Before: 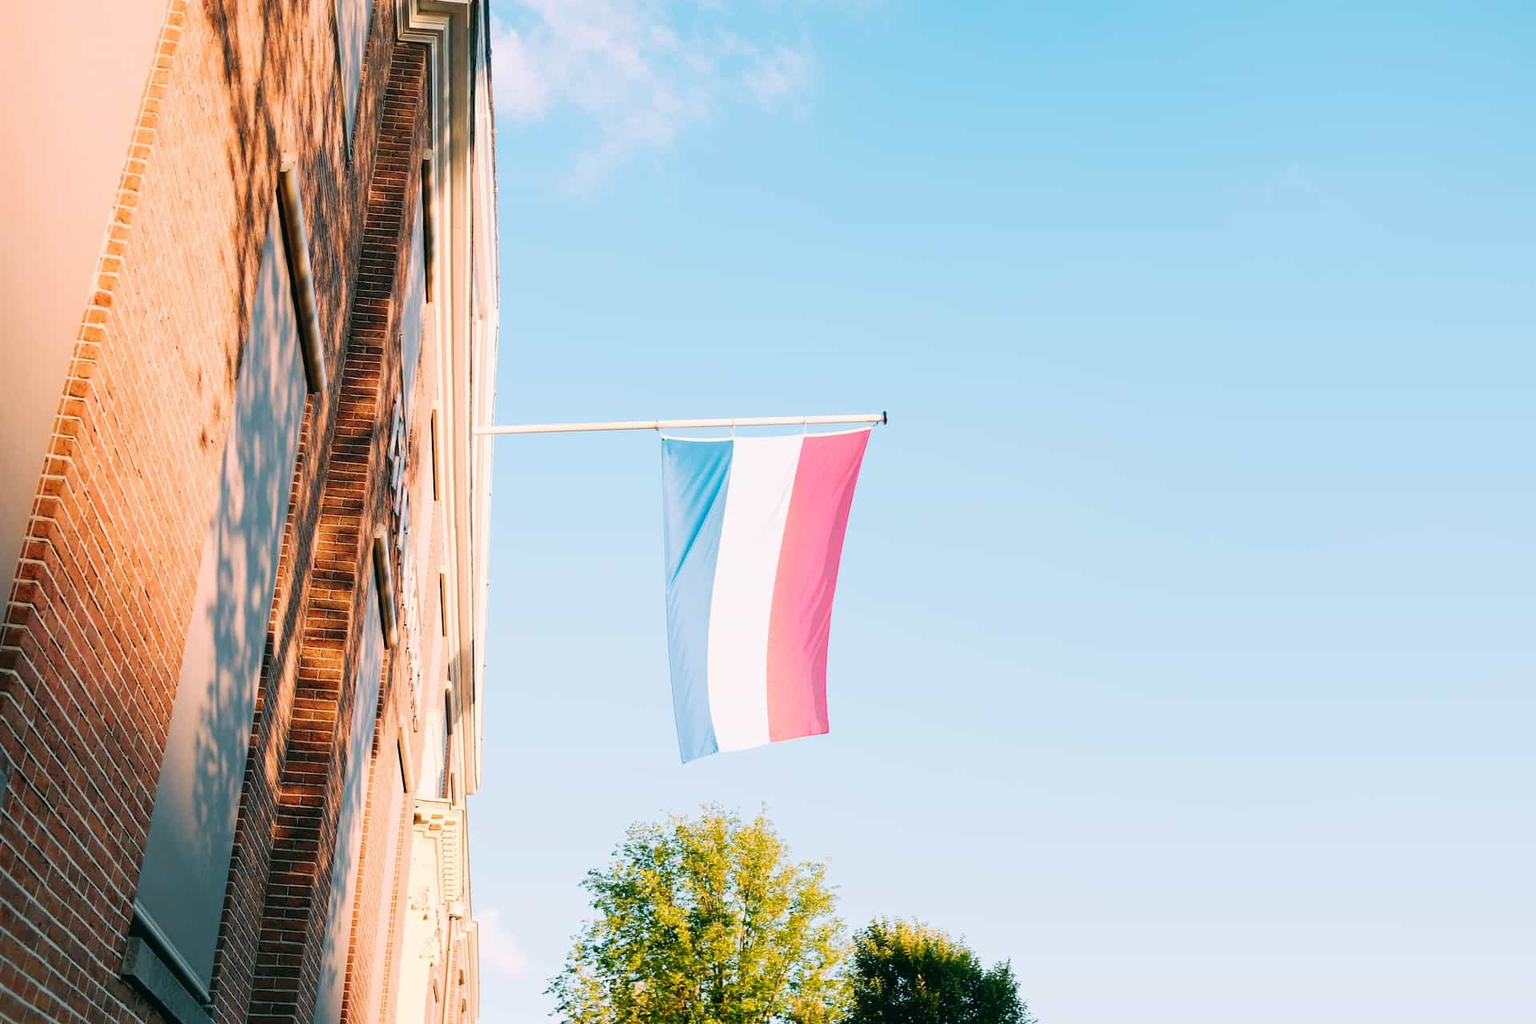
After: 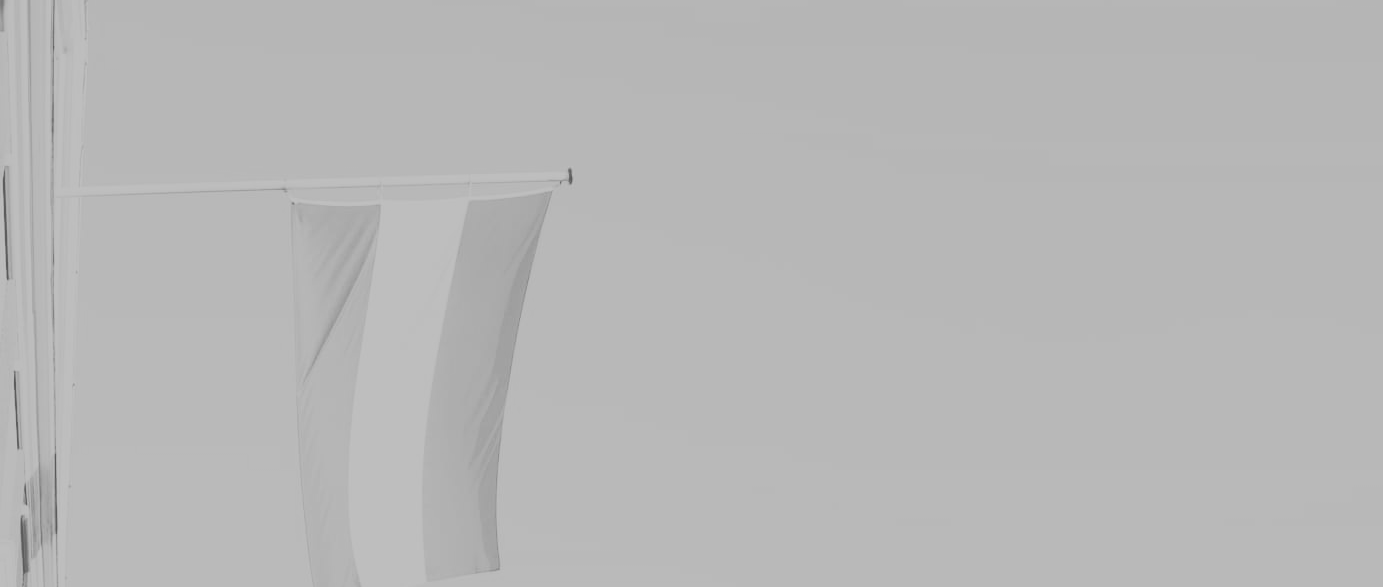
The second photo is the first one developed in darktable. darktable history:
crop and rotate: left 27.938%, top 27.046%, bottom 27.046%
monochrome: size 1
tone curve: curves: ch0 [(0, 0.03) (0.113, 0.087) (0.207, 0.184) (0.515, 0.612) (0.712, 0.793) (1, 0.946)]; ch1 [(0, 0) (0.172, 0.123) (0.317, 0.279) (0.407, 0.401) (0.476, 0.482) (0.505, 0.499) (0.534, 0.534) (0.632, 0.645) (0.726, 0.745) (1, 1)]; ch2 [(0, 0) (0.411, 0.424) (0.505, 0.505) (0.521, 0.524) (0.541, 0.569) (0.65, 0.699) (1, 1)], color space Lab, independent channels, preserve colors none
exposure: black level correction -0.015, exposure -0.5 EV, compensate highlight preservation false
colorize: hue 147.6°, saturation 65%, lightness 21.64%
